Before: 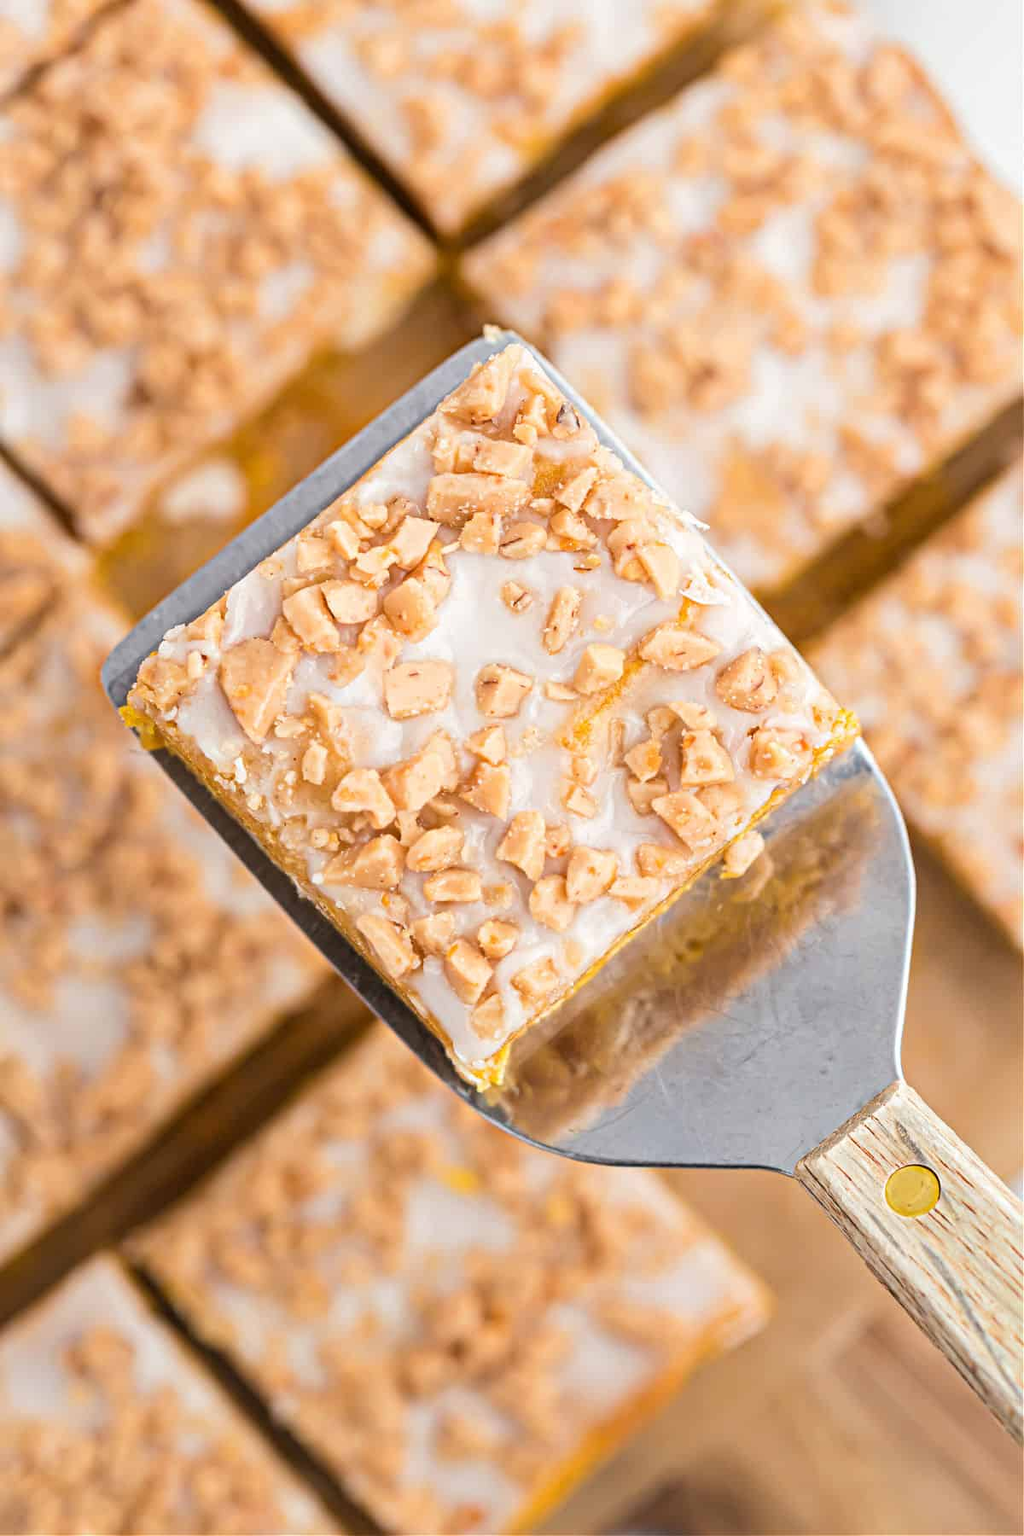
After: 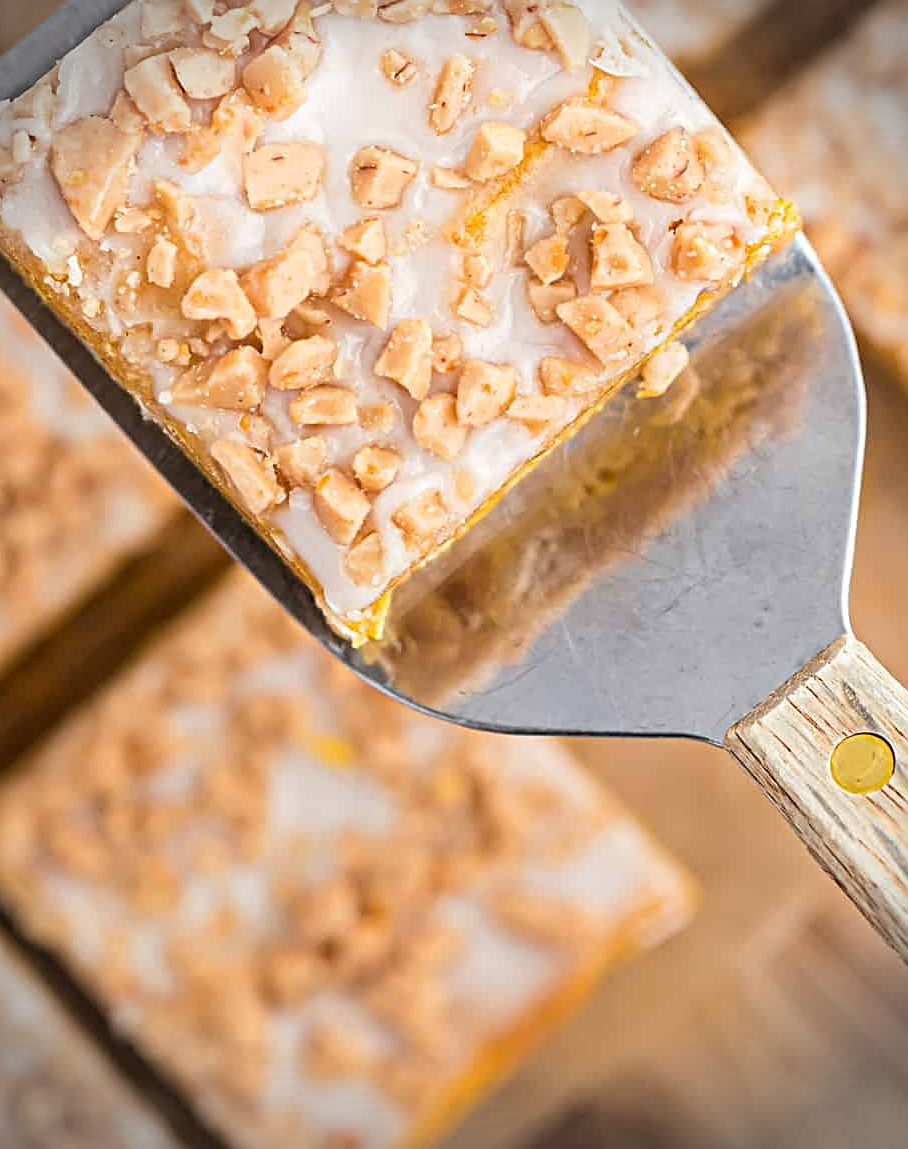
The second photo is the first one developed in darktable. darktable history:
sharpen: on, module defaults
crop and rotate: left 17.299%, top 35.115%, right 7.015%, bottom 1.024%
exposure: black level correction 0.001, compensate highlight preservation false
vignetting: fall-off start 88.03%, fall-off radius 24.9%
